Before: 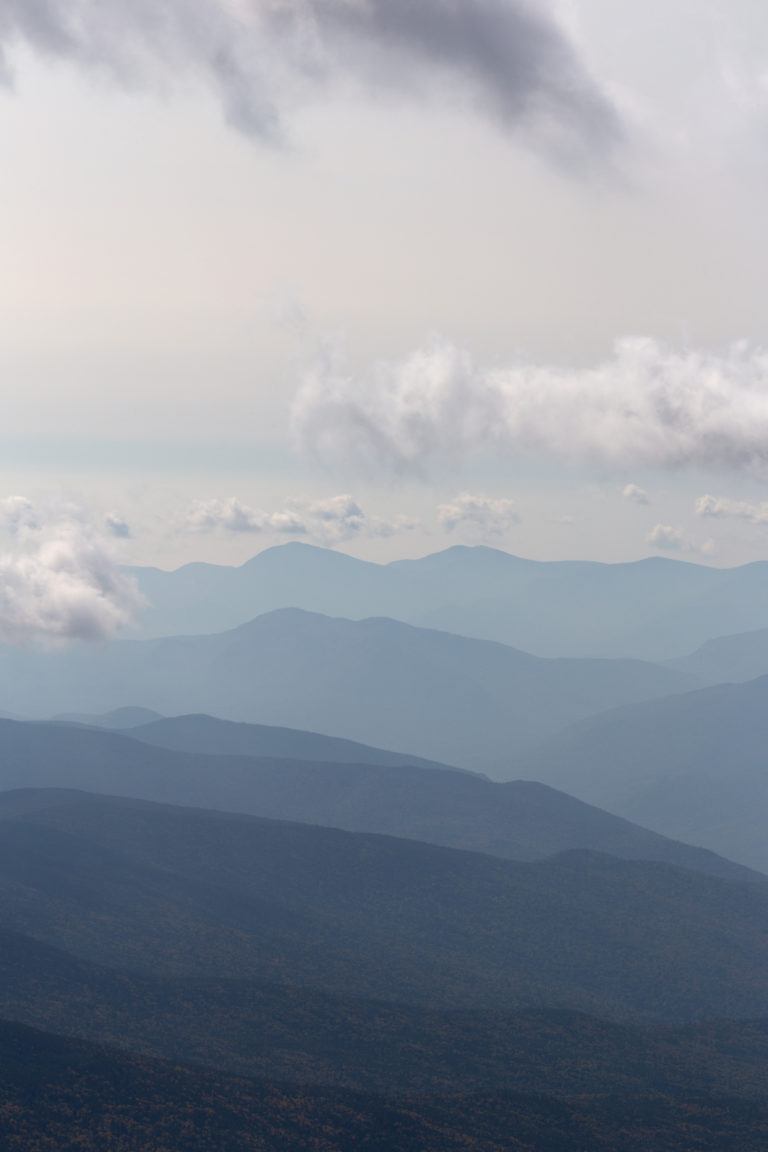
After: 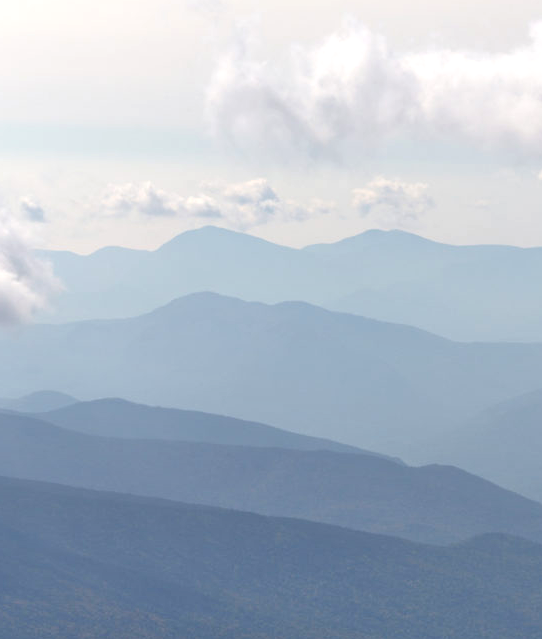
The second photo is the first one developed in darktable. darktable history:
tone equalizer: -7 EV 0.144 EV, -6 EV 0.61 EV, -5 EV 1.13 EV, -4 EV 1.35 EV, -3 EV 1.17 EV, -2 EV 0.6 EV, -1 EV 0.163 EV
exposure: black level correction 0, exposure 0.498 EV, compensate highlight preservation false
crop: left 11.11%, top 27.495%, right 18.313%, bottom 17.036%
